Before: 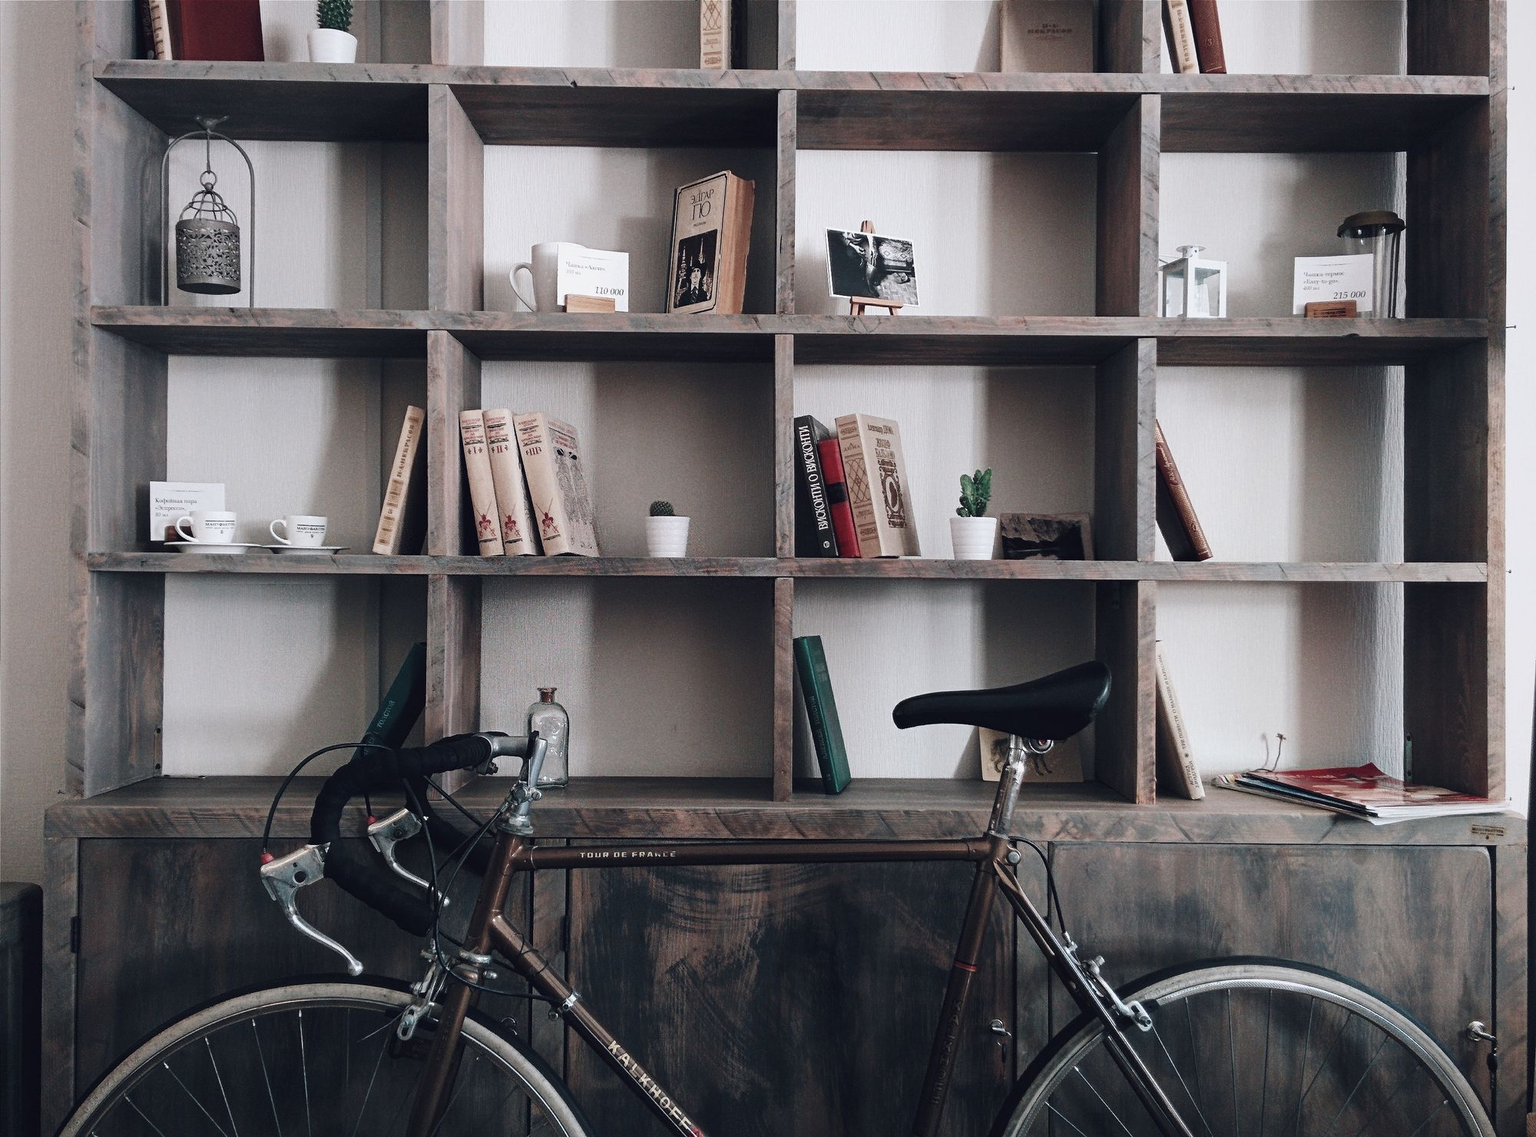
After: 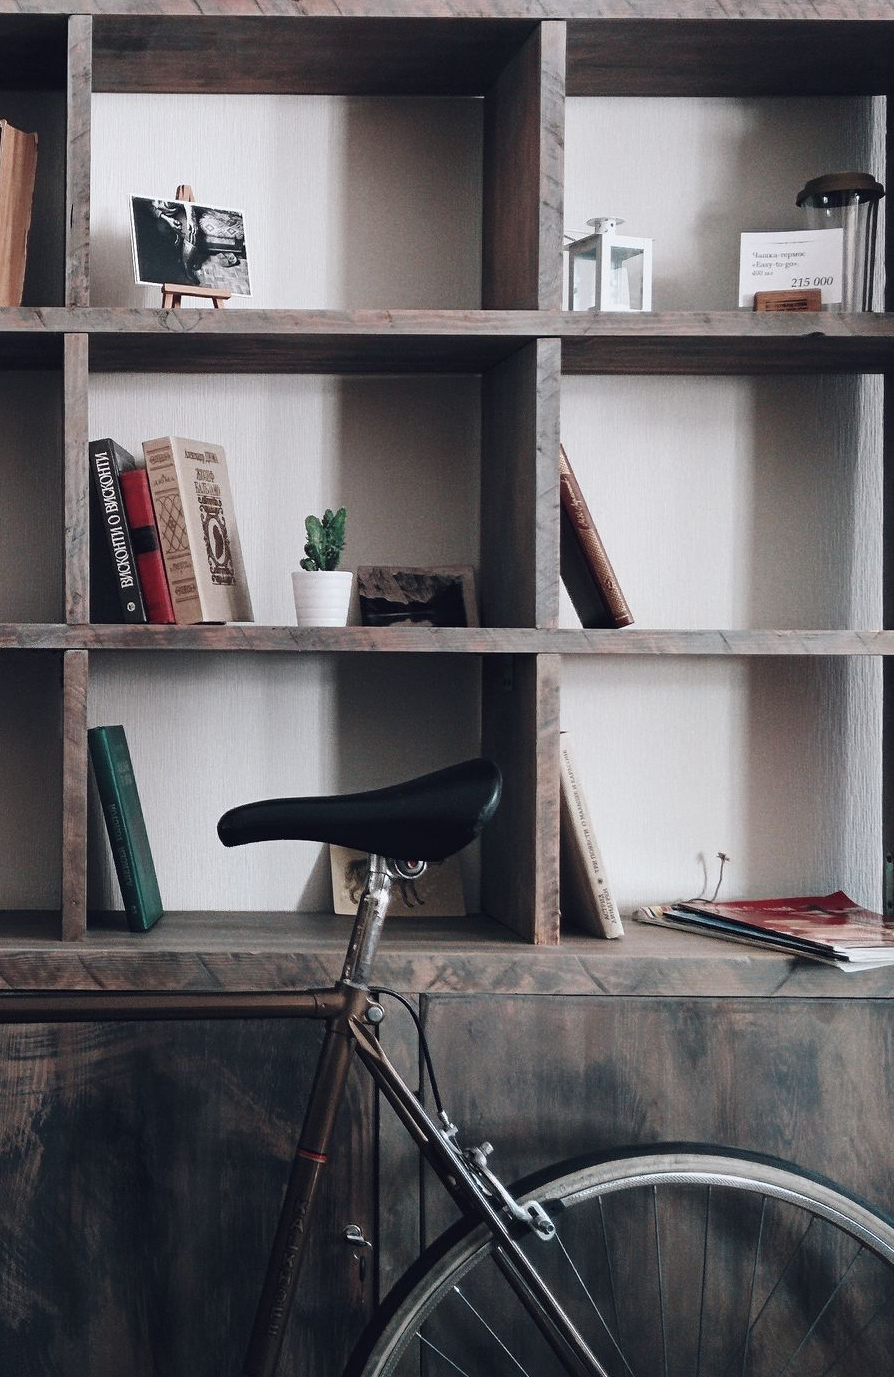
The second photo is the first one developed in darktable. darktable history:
crop: left 47.28%, top 6.922%, right 7.972%
